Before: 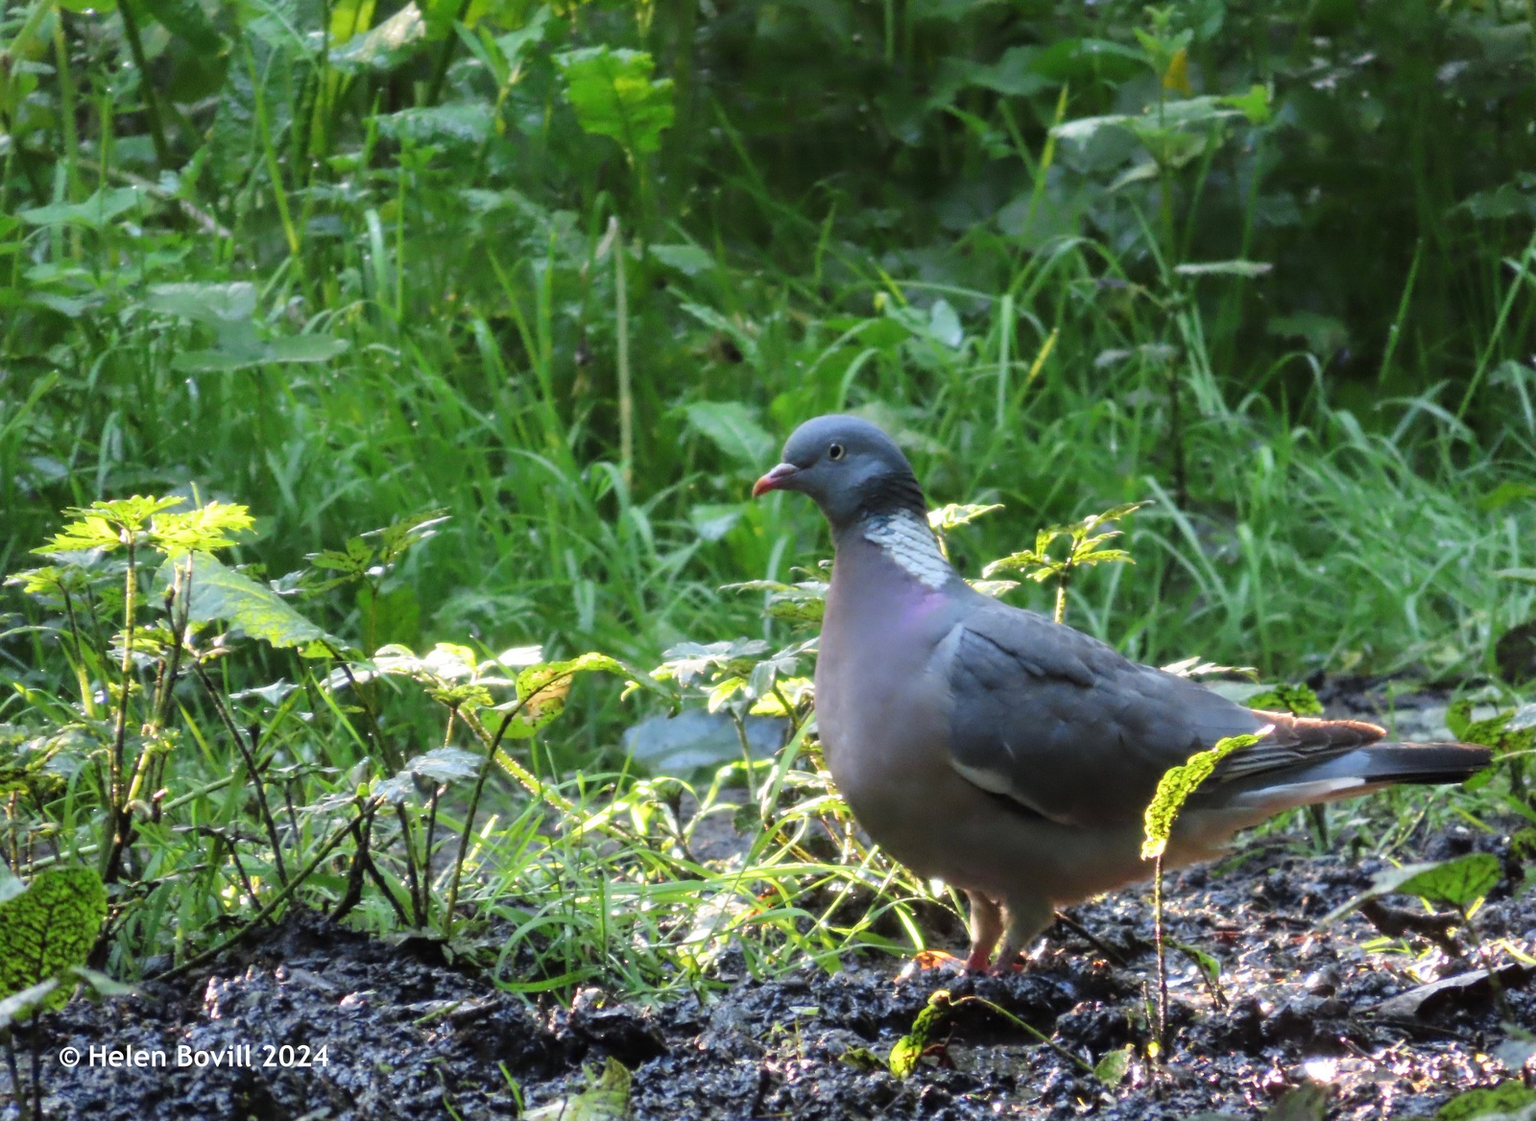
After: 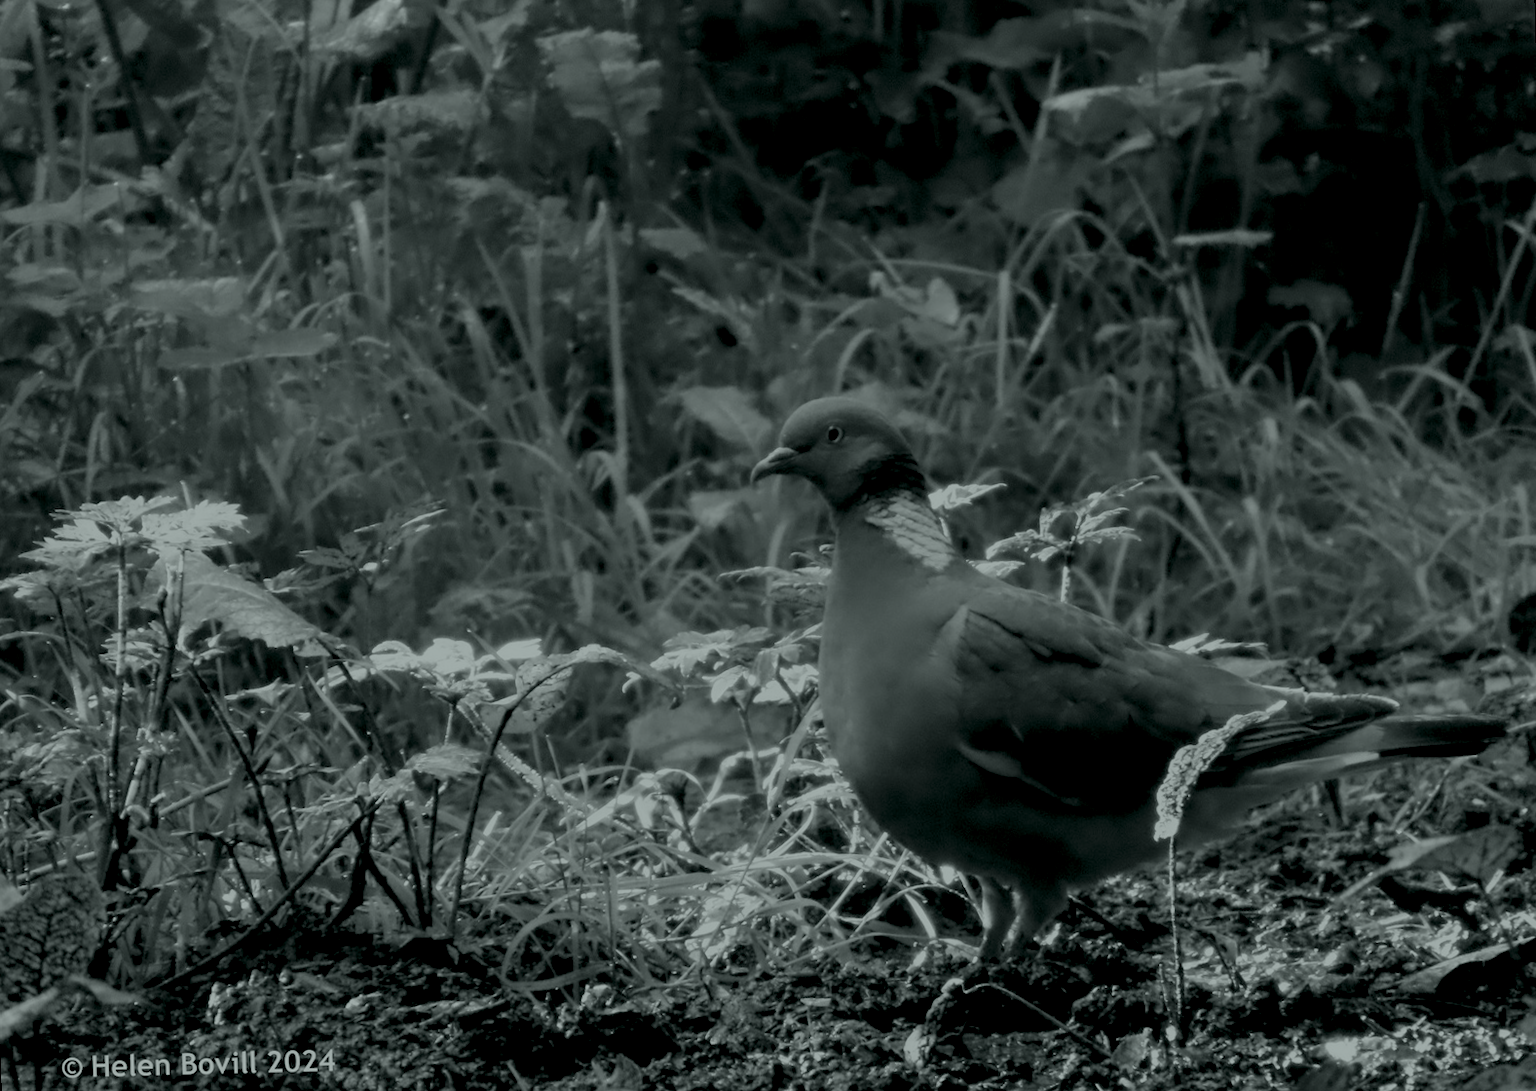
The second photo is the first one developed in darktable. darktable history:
exposure: black level correction 0.016, exposure 1.774 EV, compensate highlight preservation false
rotate and perspective: rotation -1.42°, crop left 0.016, crop right 0.984, crop top 0.035, crop bottom 0.965
colorize: hue 90°, saturation 19%, lightness 1.59%, version 1
